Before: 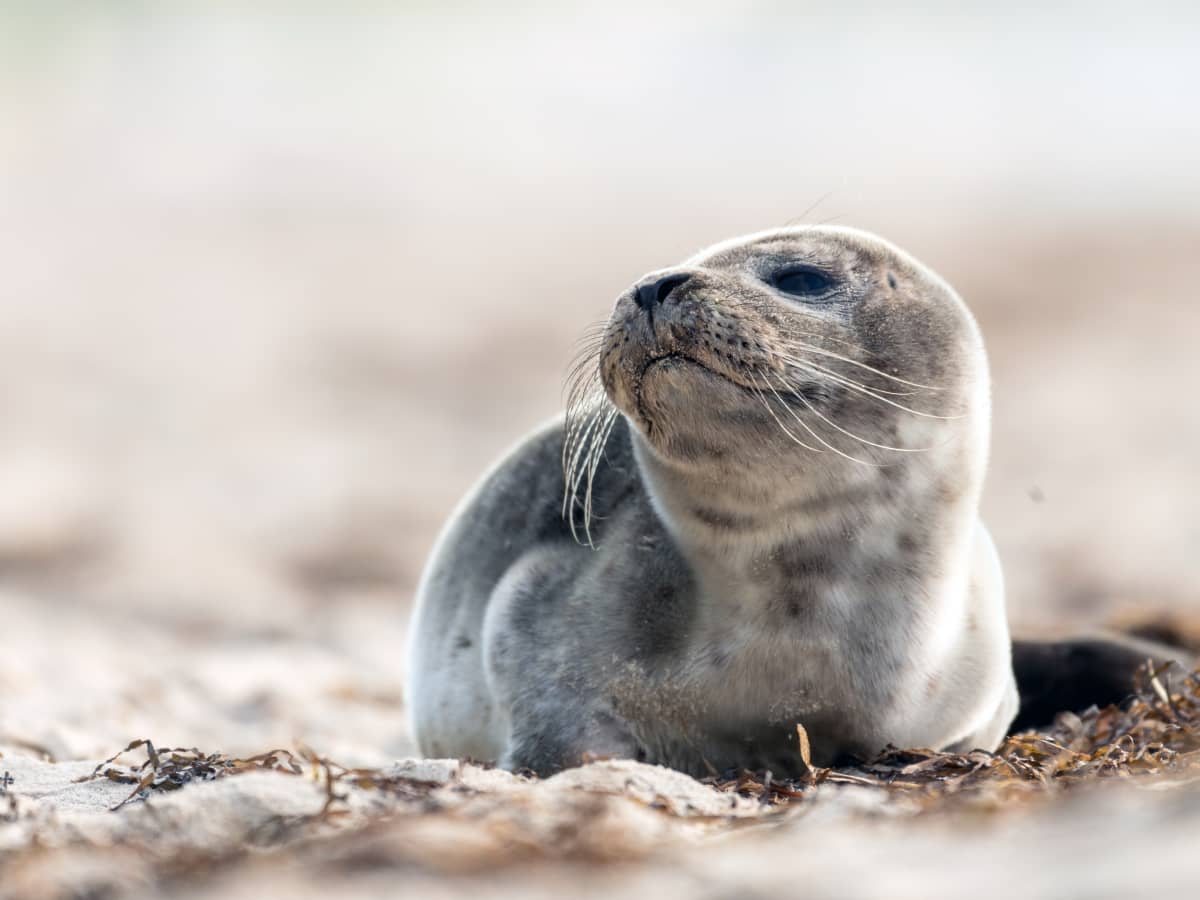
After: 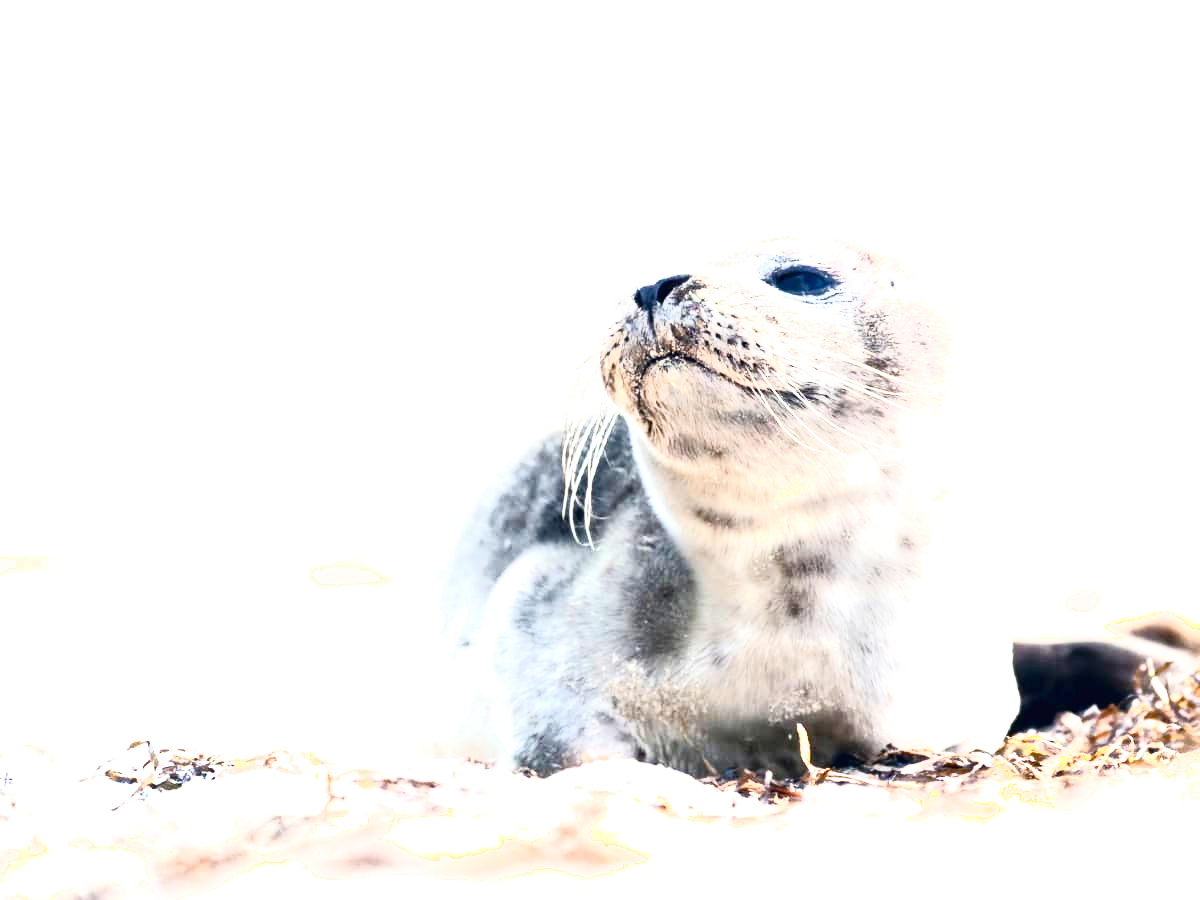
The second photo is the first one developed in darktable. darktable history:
color balance rgb: global offset › luminance 0.732%, perceptual saturation grading › global saturation 20%, perceptual saturation grading › highlights -25.755%, perceptual saturation grading › shadows 24.66%, global vibrance 20%
shadows and highlights: shadows -61.07, white point adjustment -5.15, highlights 60.03
exposure: black level correction 0.001, exposure 1.851 EV, compensate exposure bias true, compensate highlight preservation false
